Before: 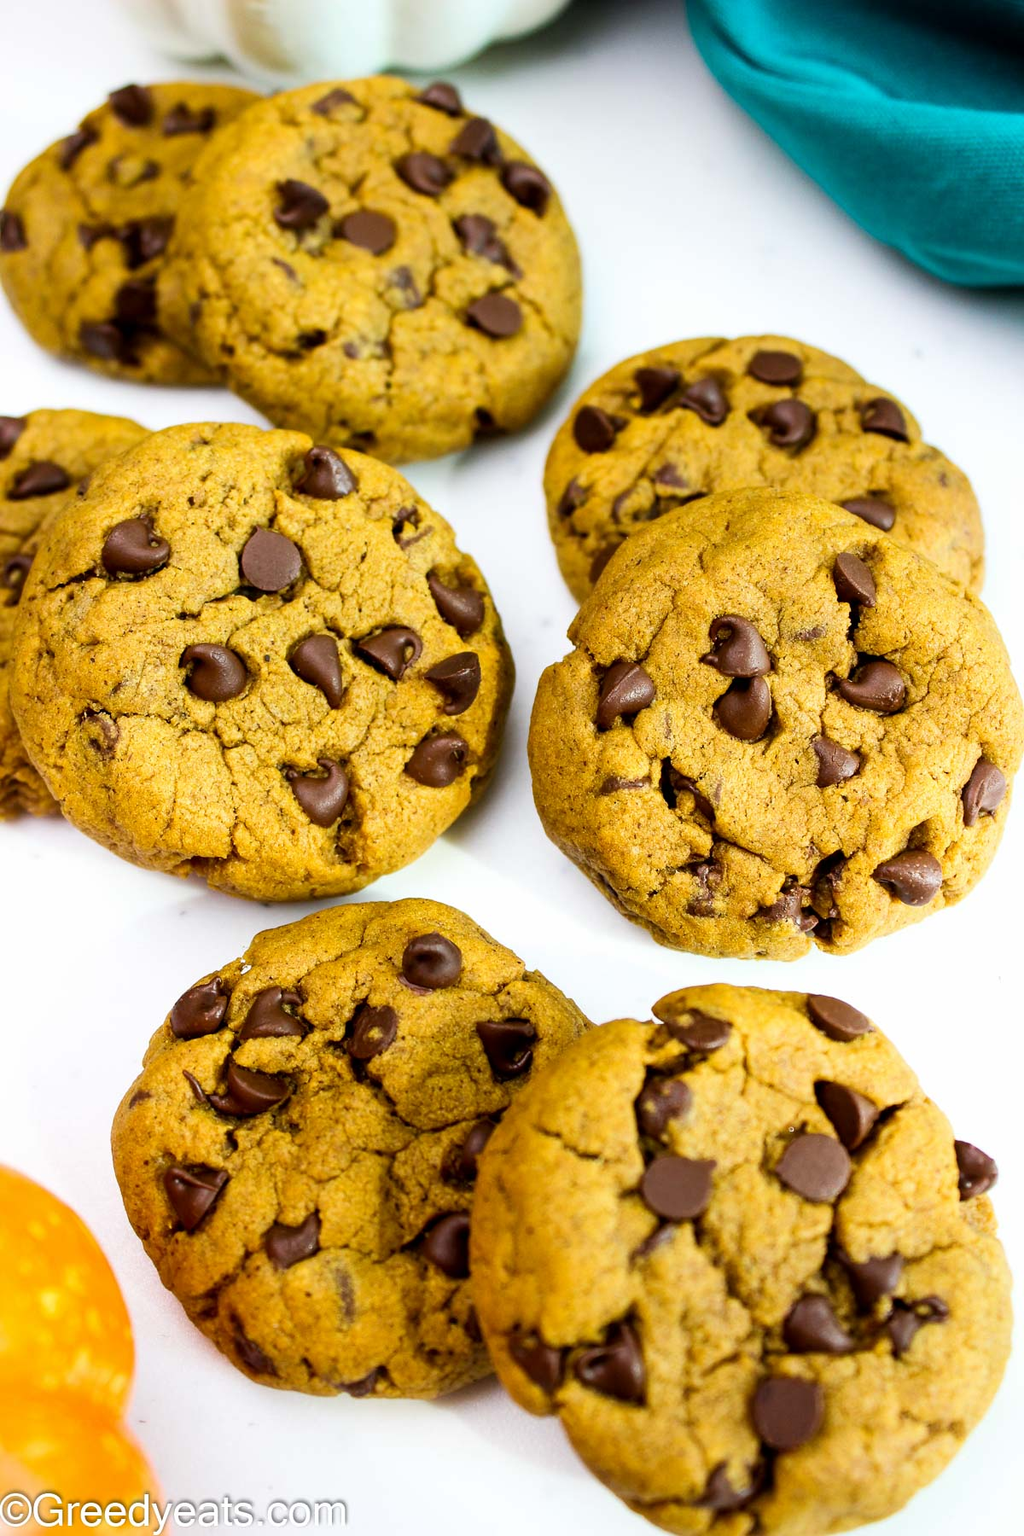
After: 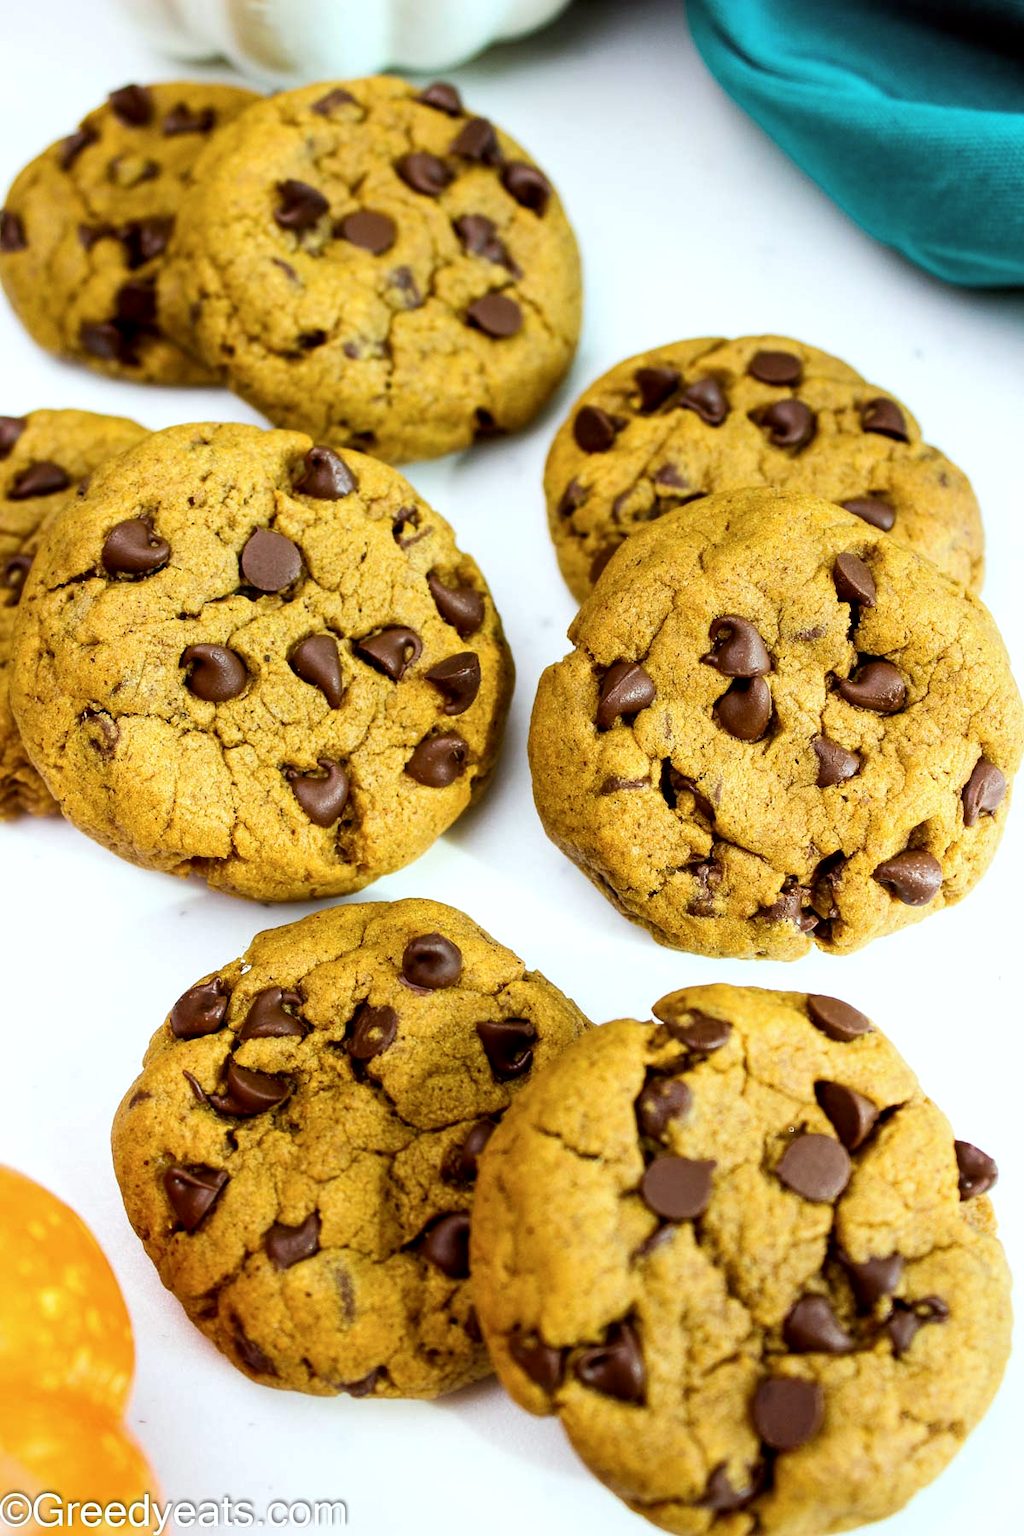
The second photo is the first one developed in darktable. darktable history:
contrast brightness saturation: saturation -0.05
local contrast: highlights 102%, shadows 100%, detail 119%, midtone range 0.2
color correction: highlights a* -2.8, highlights b* -1.95, shadows a* 2.5, shadows b* 2.87
